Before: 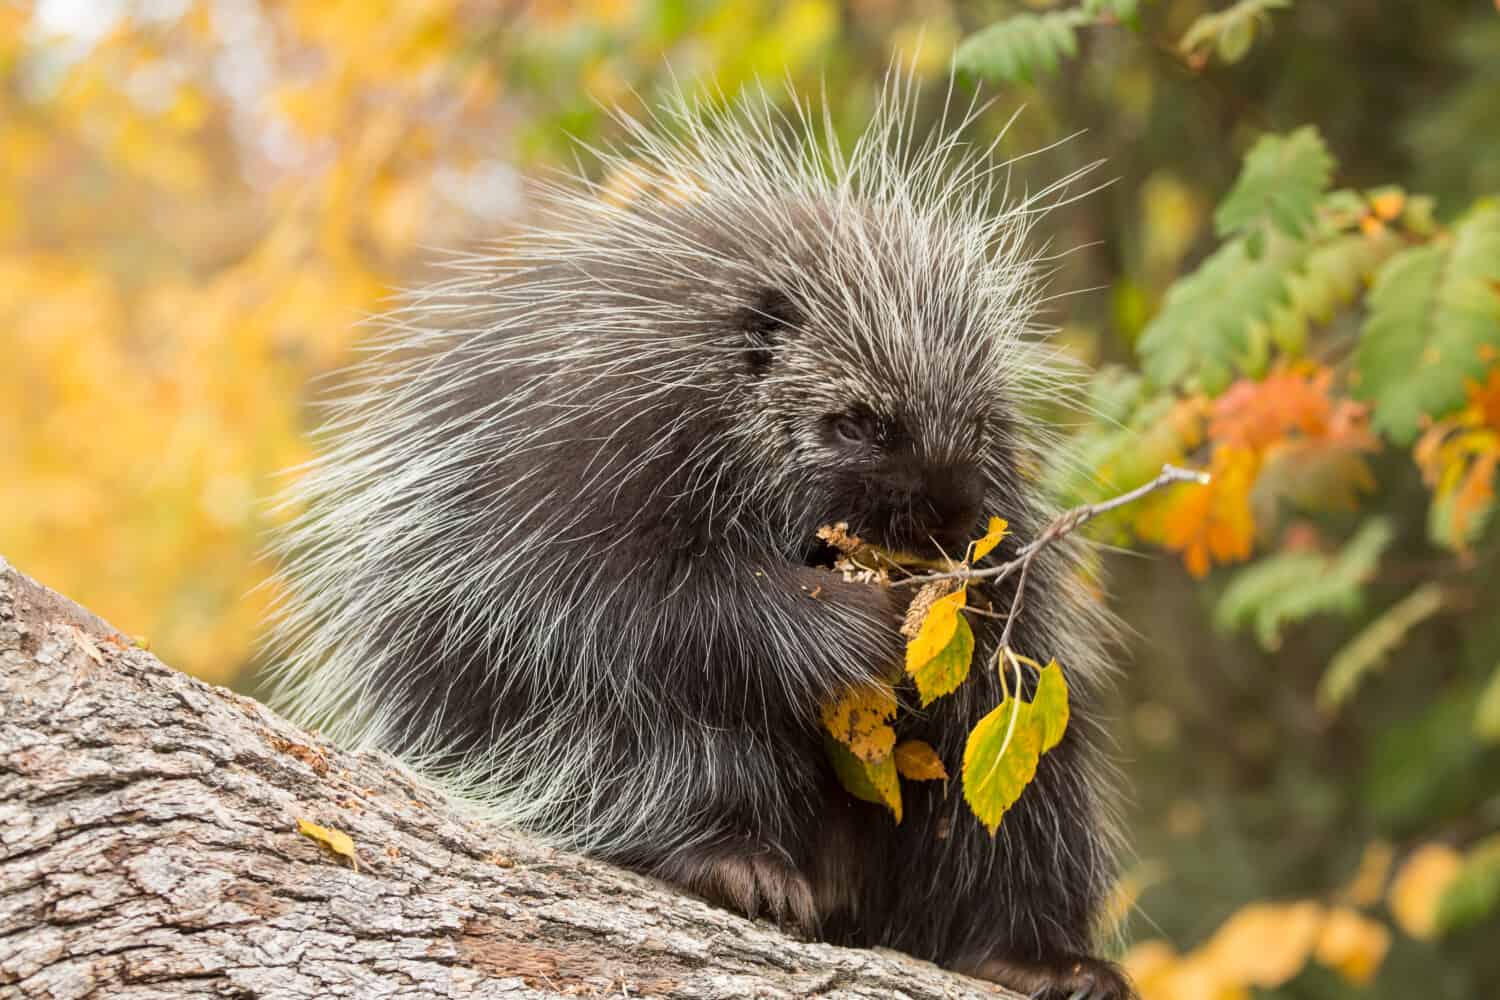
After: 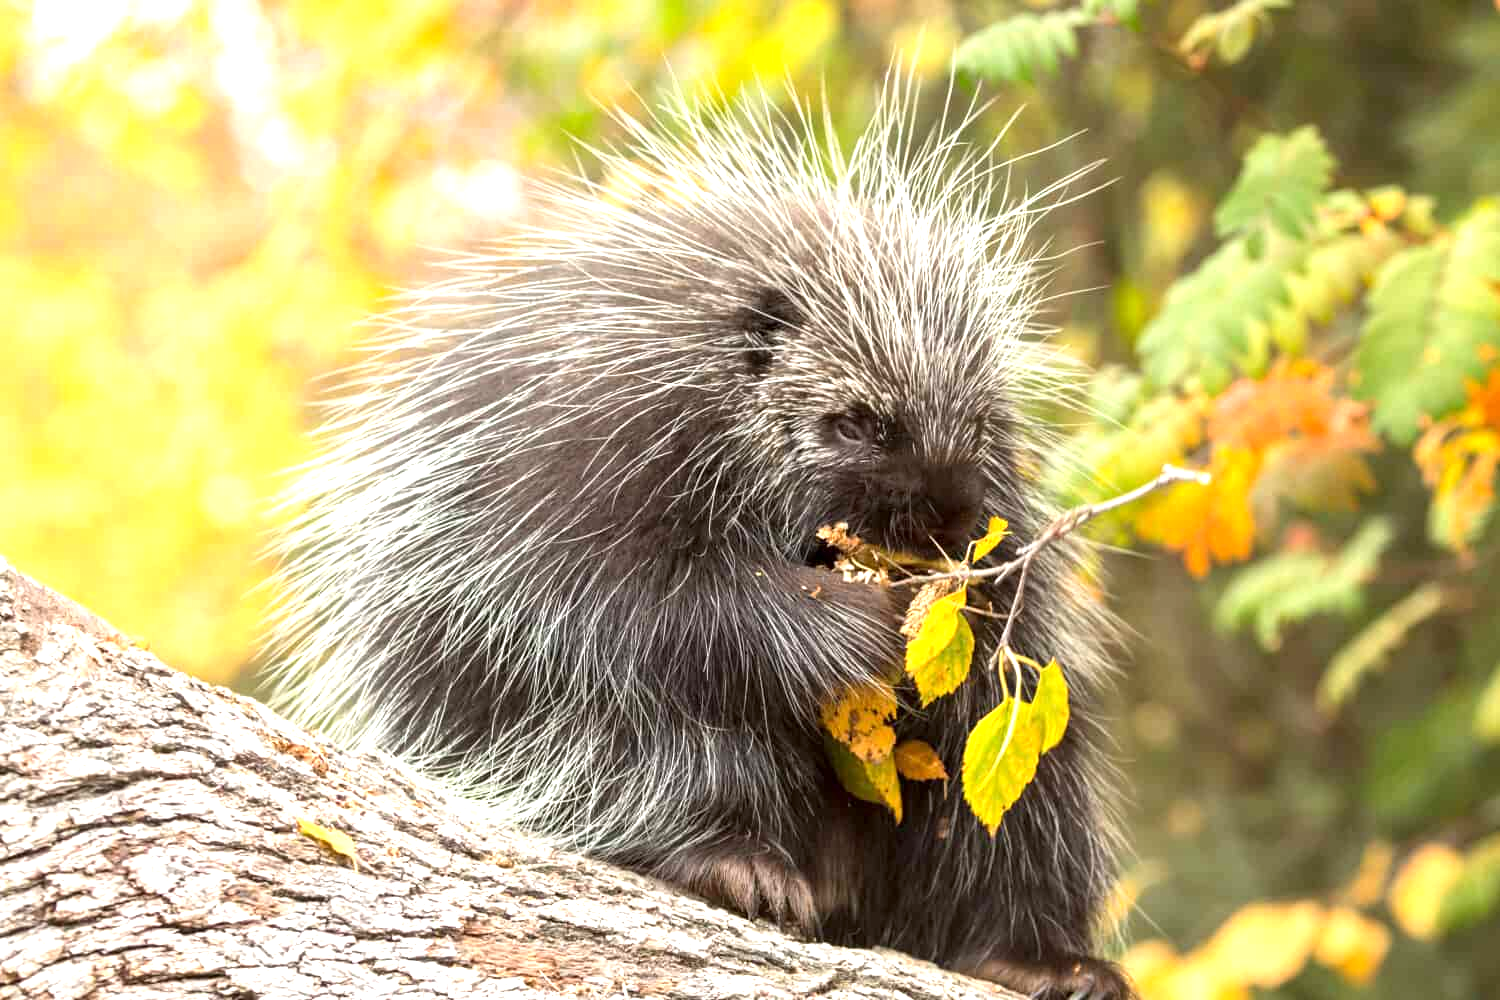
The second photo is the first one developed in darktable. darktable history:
exposure: black level correction 0.001, exposure 0.96 EV, compensate highlight preservation false
